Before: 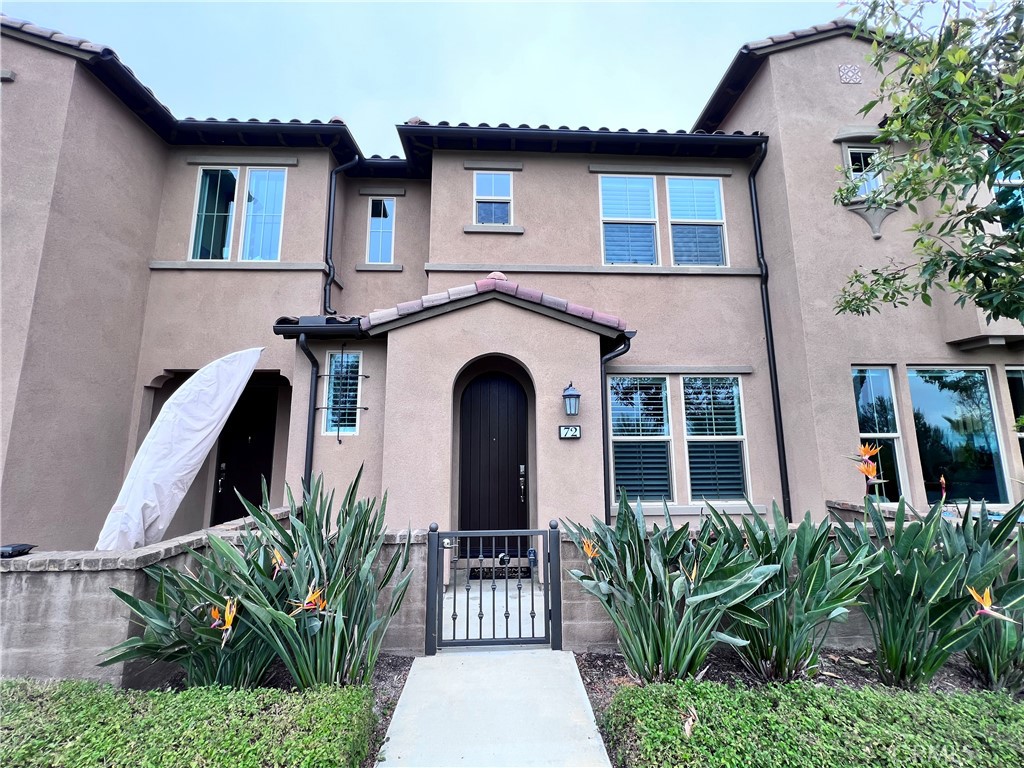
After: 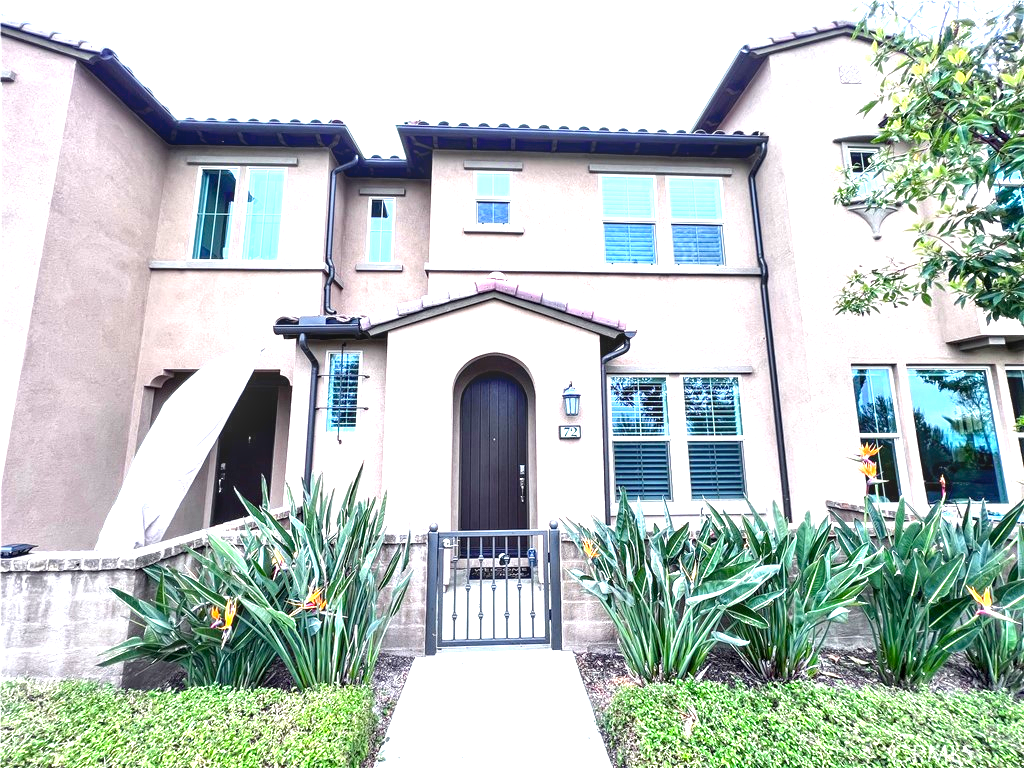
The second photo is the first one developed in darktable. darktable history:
color balance rgb: linear chroma grading › shadows 15.765%, perceptual saturation grading › global saturation 0.497%, global vibrance 16.673%, saturation formula JzAzBz (2021)
exposure: black level correction 0, exposure 1.298 EV, compensate highlight preservation false
tone equalizer: on, module defaults
local contrast: detail 130%
